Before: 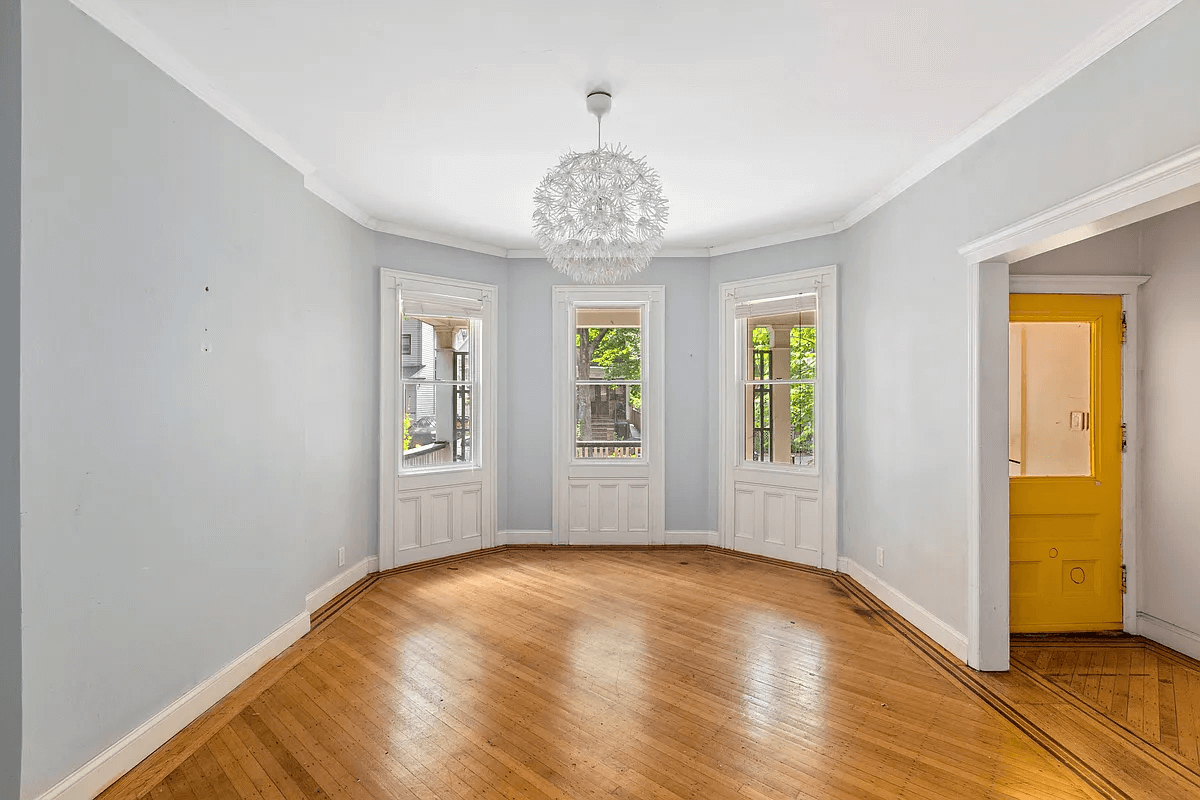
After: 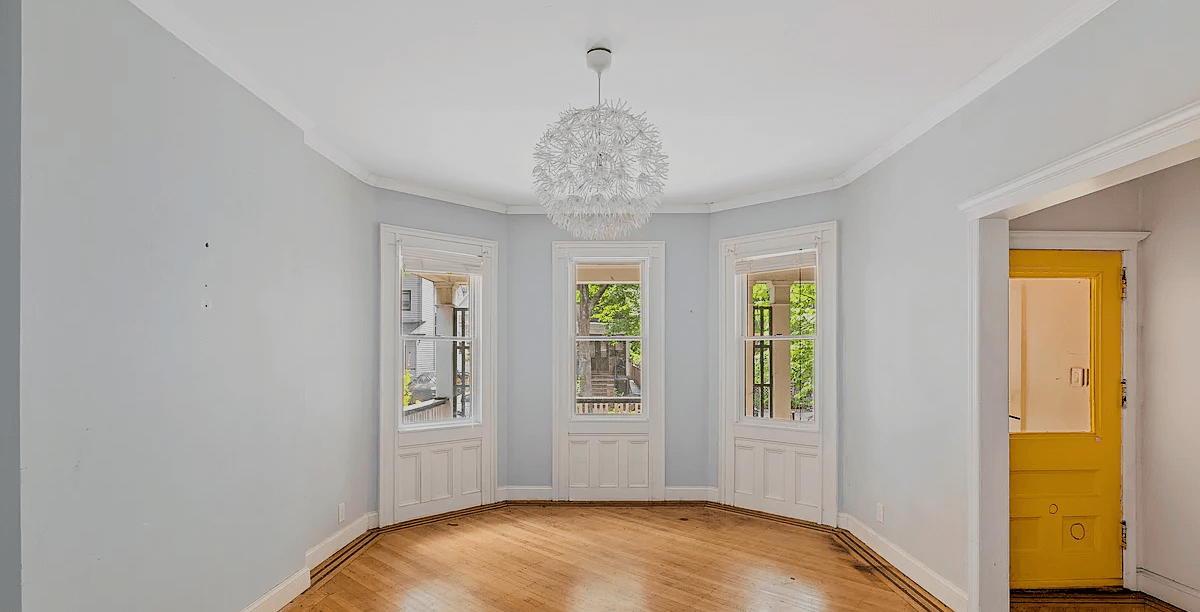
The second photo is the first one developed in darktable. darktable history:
filmic rgb: black relative exposure -8.46 EV, white relative exposure 4.69 EV, hardness 3.83
velvia: on, module defaults
sharpen: amount 0.216
crop: top 5.576%, bottom 17.822%
